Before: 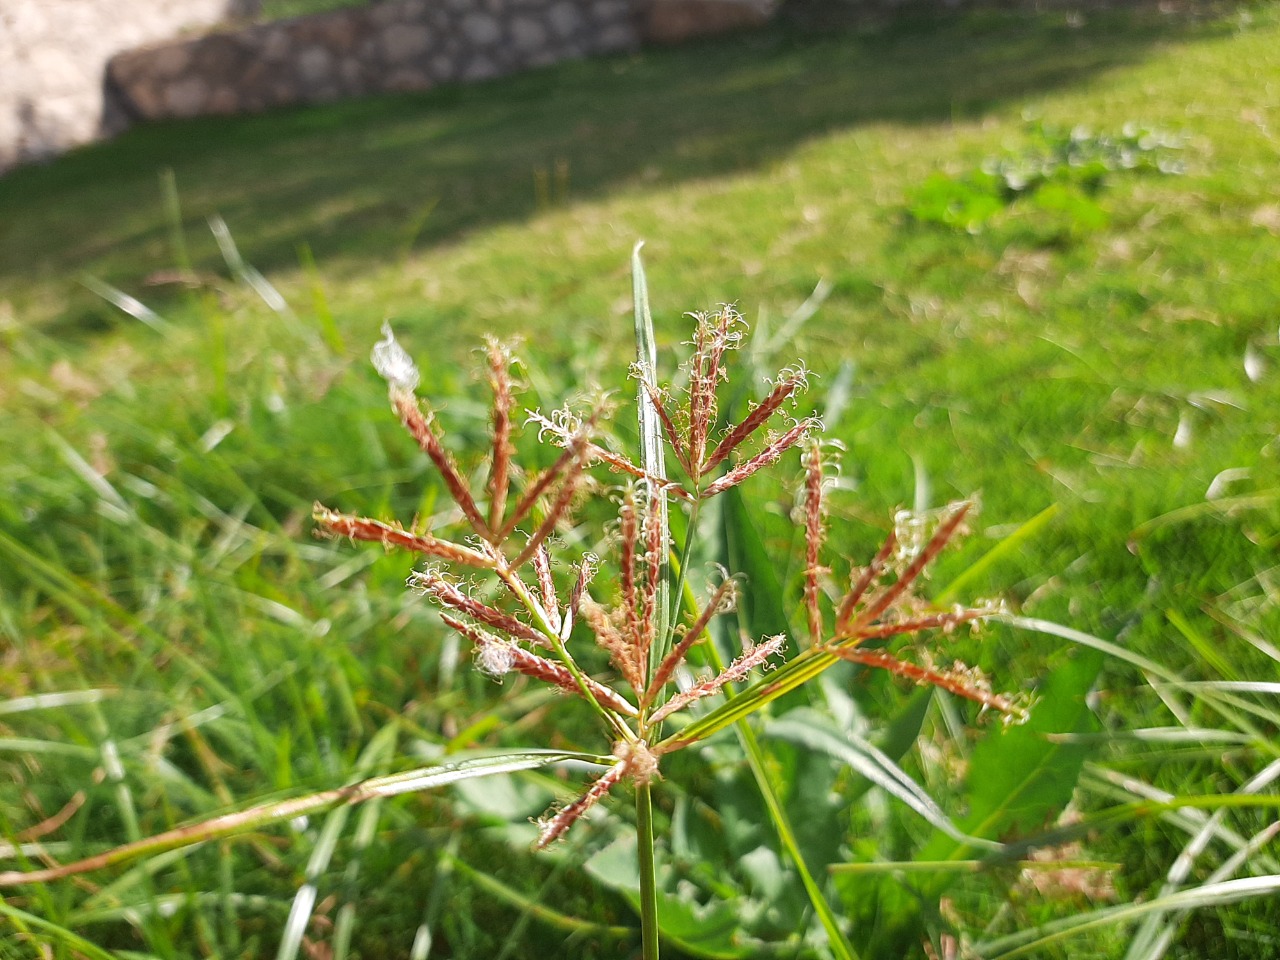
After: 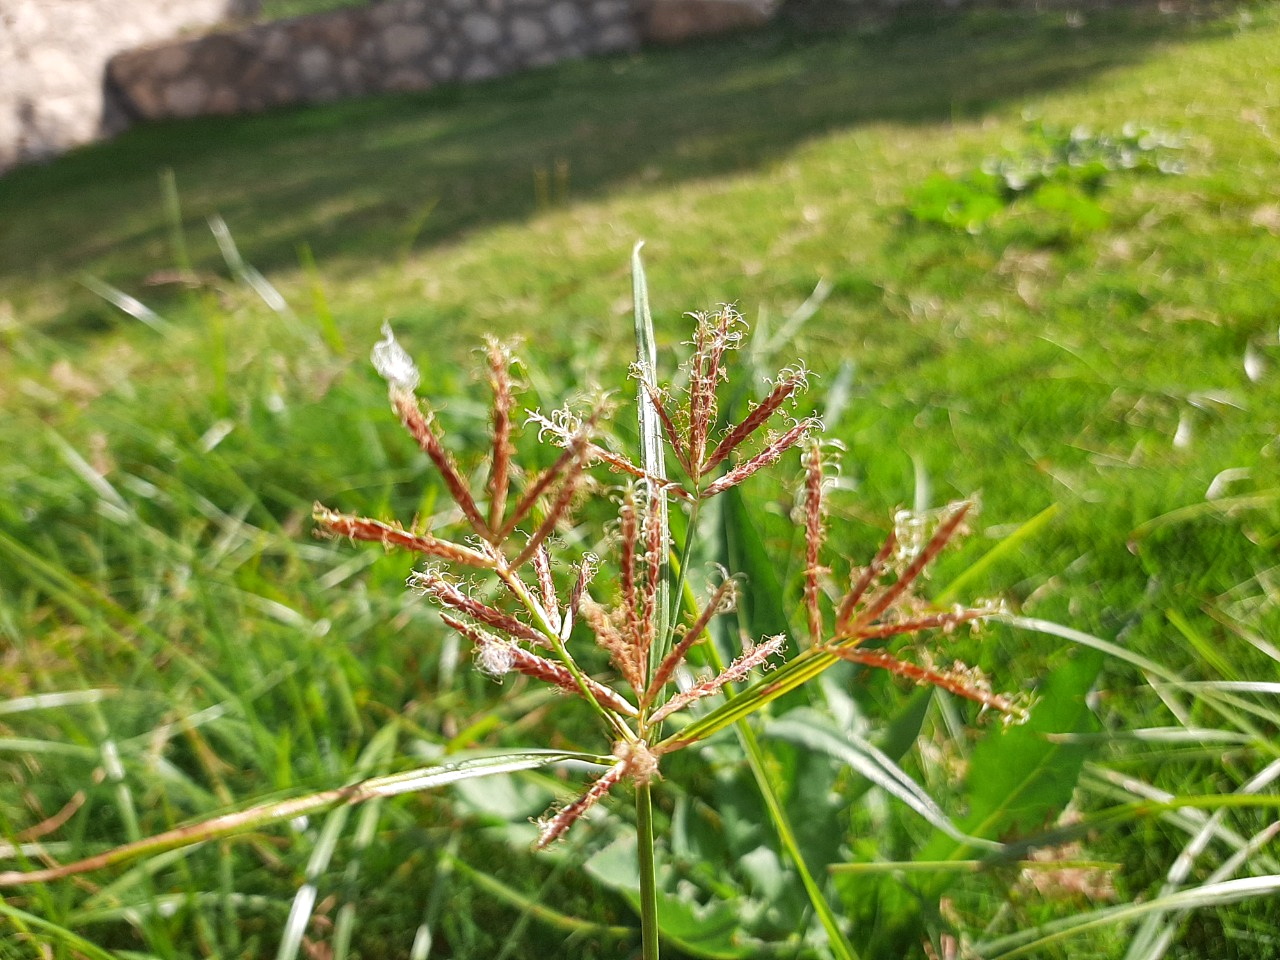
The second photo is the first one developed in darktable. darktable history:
shadows and highlights: shadows 58.96, soften with gaussian
local contrast: highlights 105%, shadows 100%, detail 119%, midtone range 0.2
